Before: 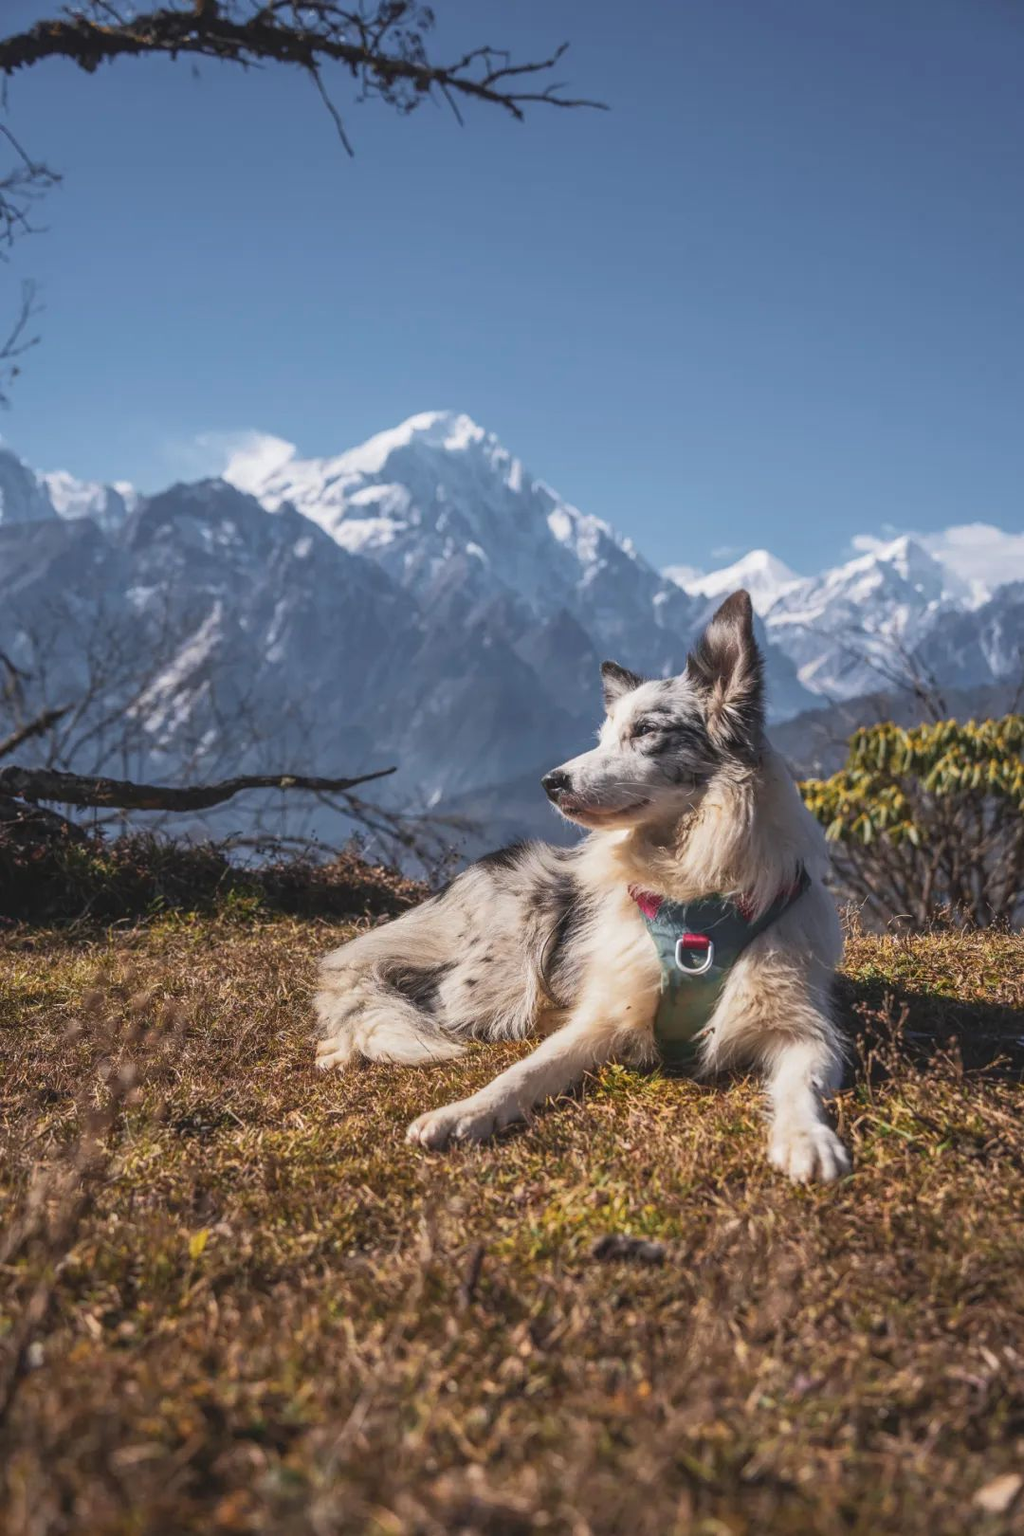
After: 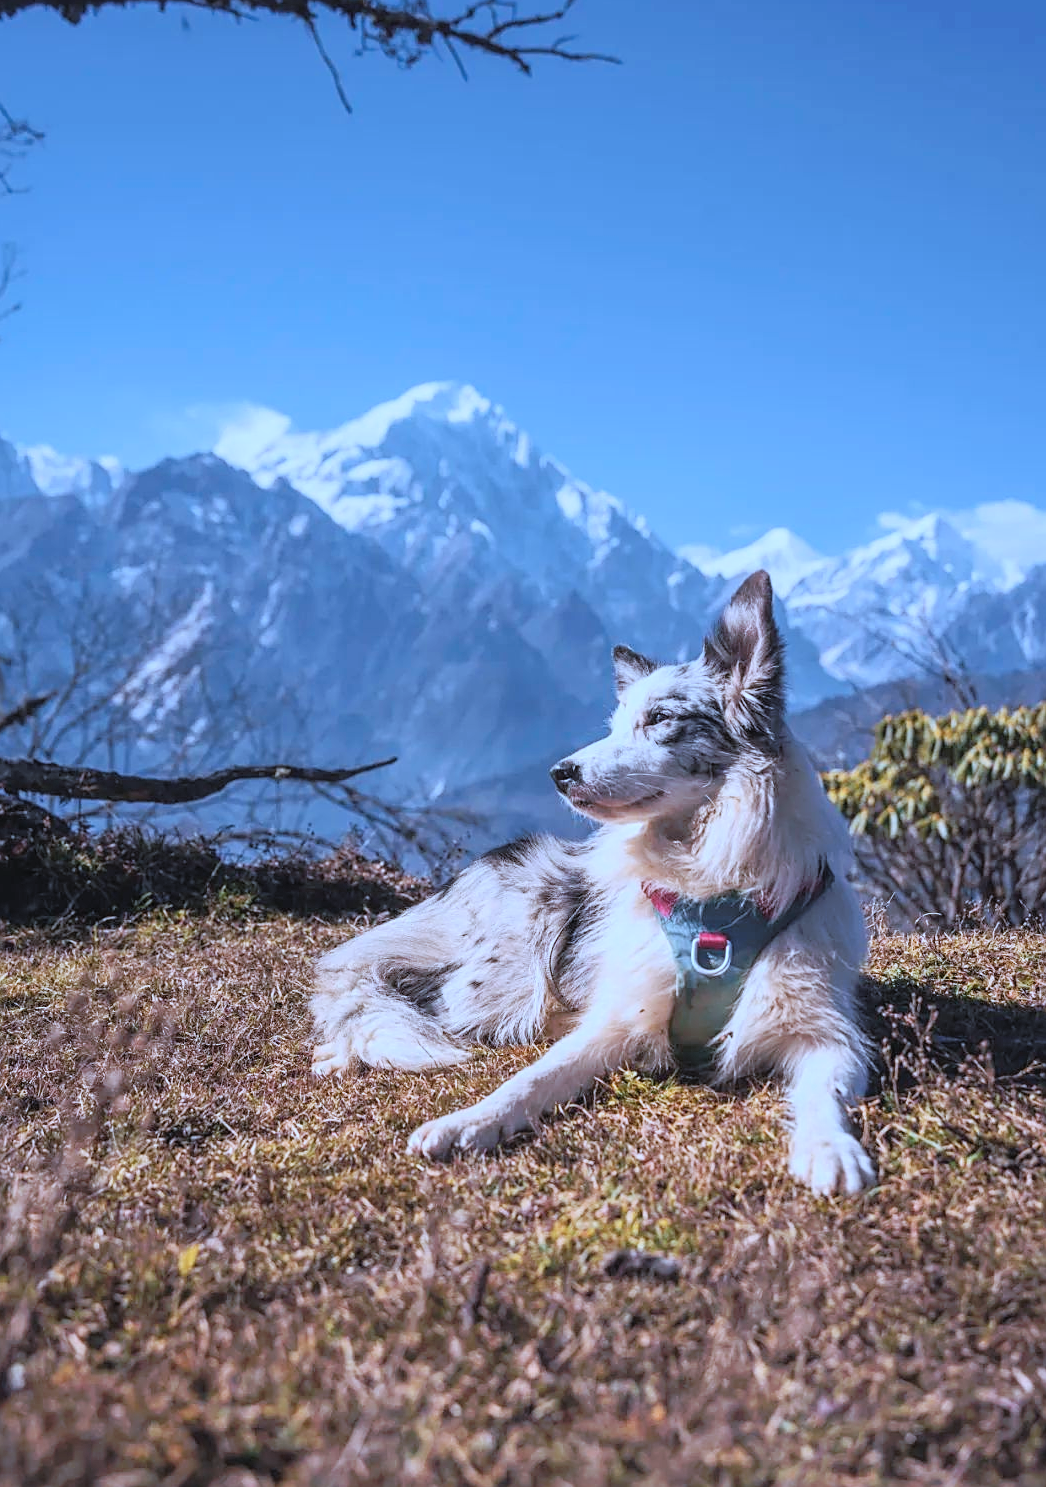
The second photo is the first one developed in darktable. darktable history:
tone curve: curves: ch0 [(0, 0) (0.003, 0.012) (0.011, 0.015) (0.025, 0.027) (0.044, 0.045) (0.069, 0.064) (0.1, 0.093) (0.136, 0.133) (0.177, 0.177) (0.224, 0.221) (0.277, 0.272) (0.335, 0.342) (0.399, 0.398) (0.468, 0.462) (0.543, 0.547) (0.623, 0.624) (0.709, 0.711) (0.801, 0.792) (0.898, 0.889) (1, 1)], preserve colors none
crop: left 1.964%, top 3.251%, right 1.122%, bottom 4.933%
exposure: black level correction -0.002, exposure 0.54 EV, compensate highlight preservation false
sharpen: on, module defaults
white balance: red 1.042, blue 1.17
color correction: highlights a* -10.69, highlights b* -19.19
filmic rgb: black relative exposure -5.83 EV, white relative exposure 3.4 EV, hardness 3.68
